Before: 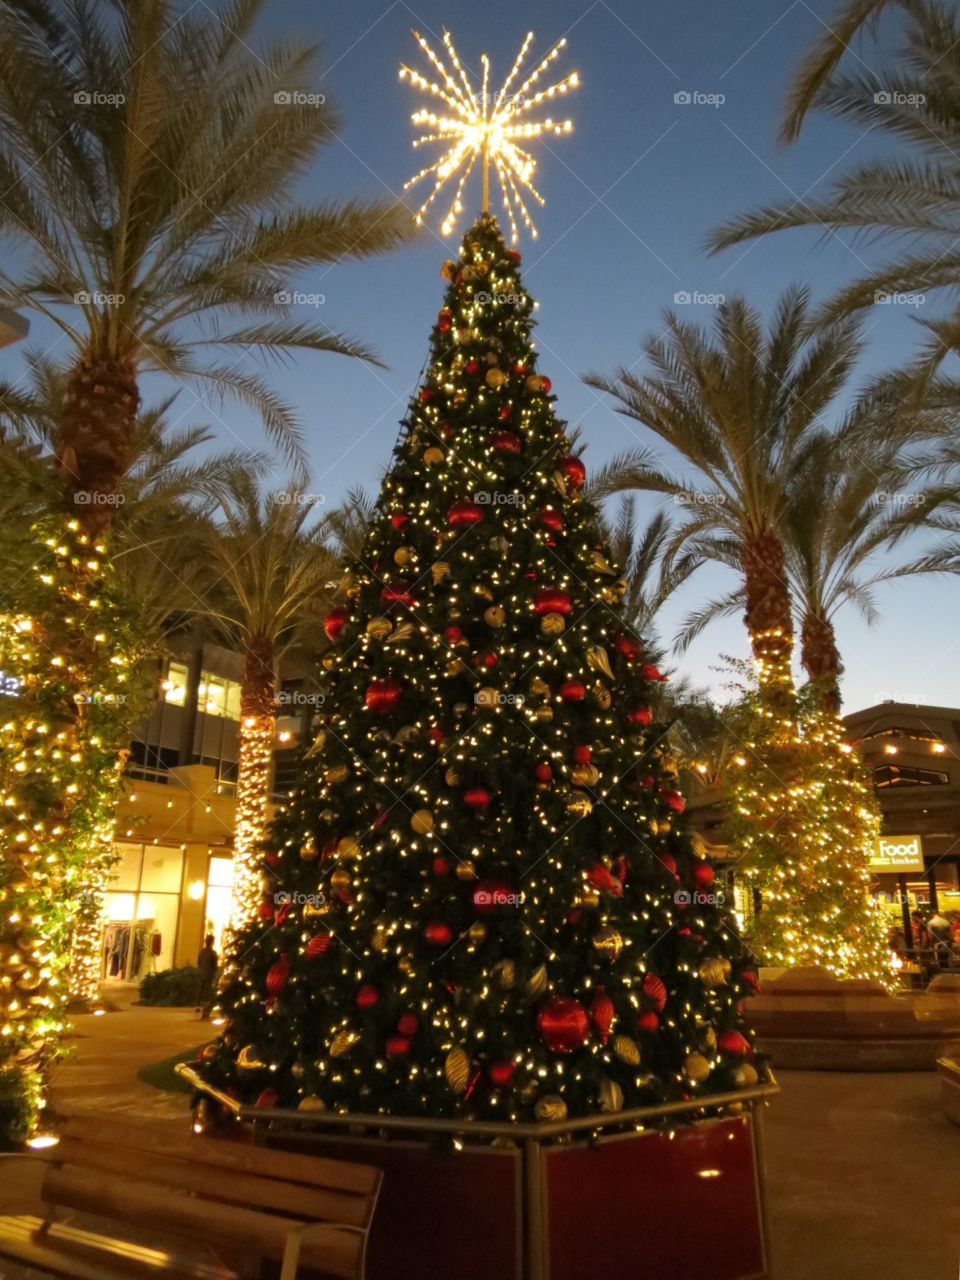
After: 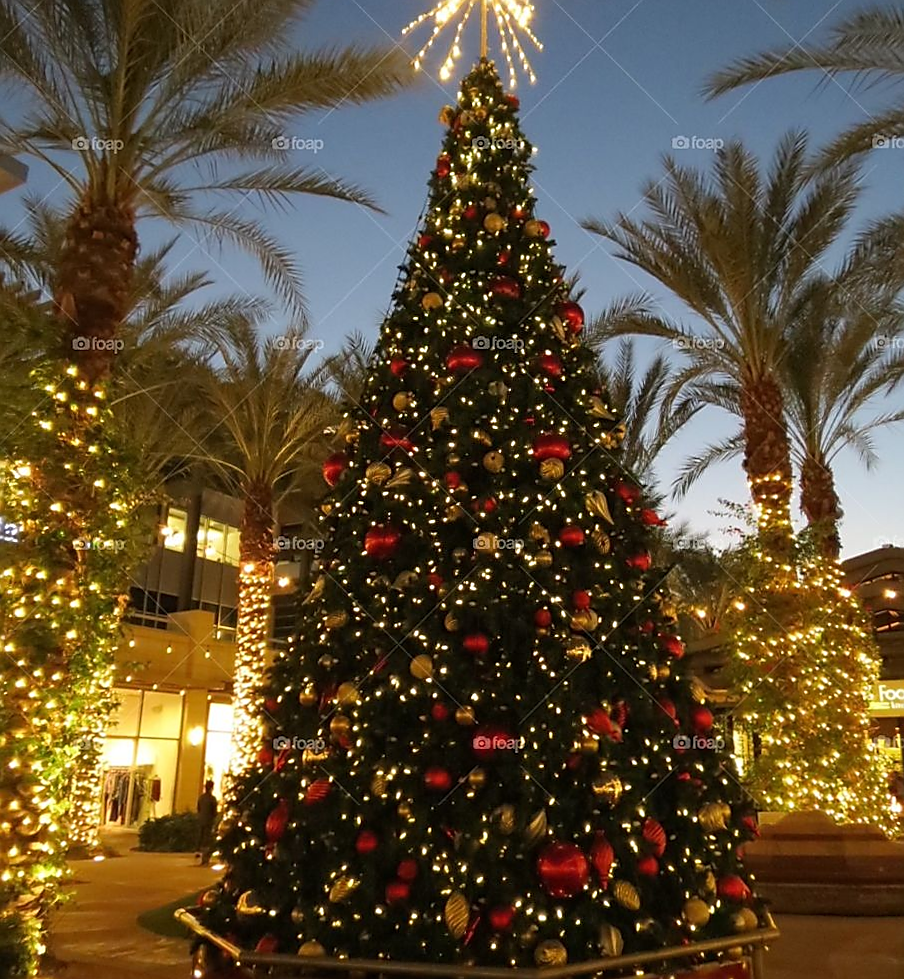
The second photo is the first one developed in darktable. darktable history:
crop and rotate: angle 0.101°, top 12.044%, right 5.511%, bottom 11.289%
sharpen: radius 1.358, amount 1.241, threshold 0.773
